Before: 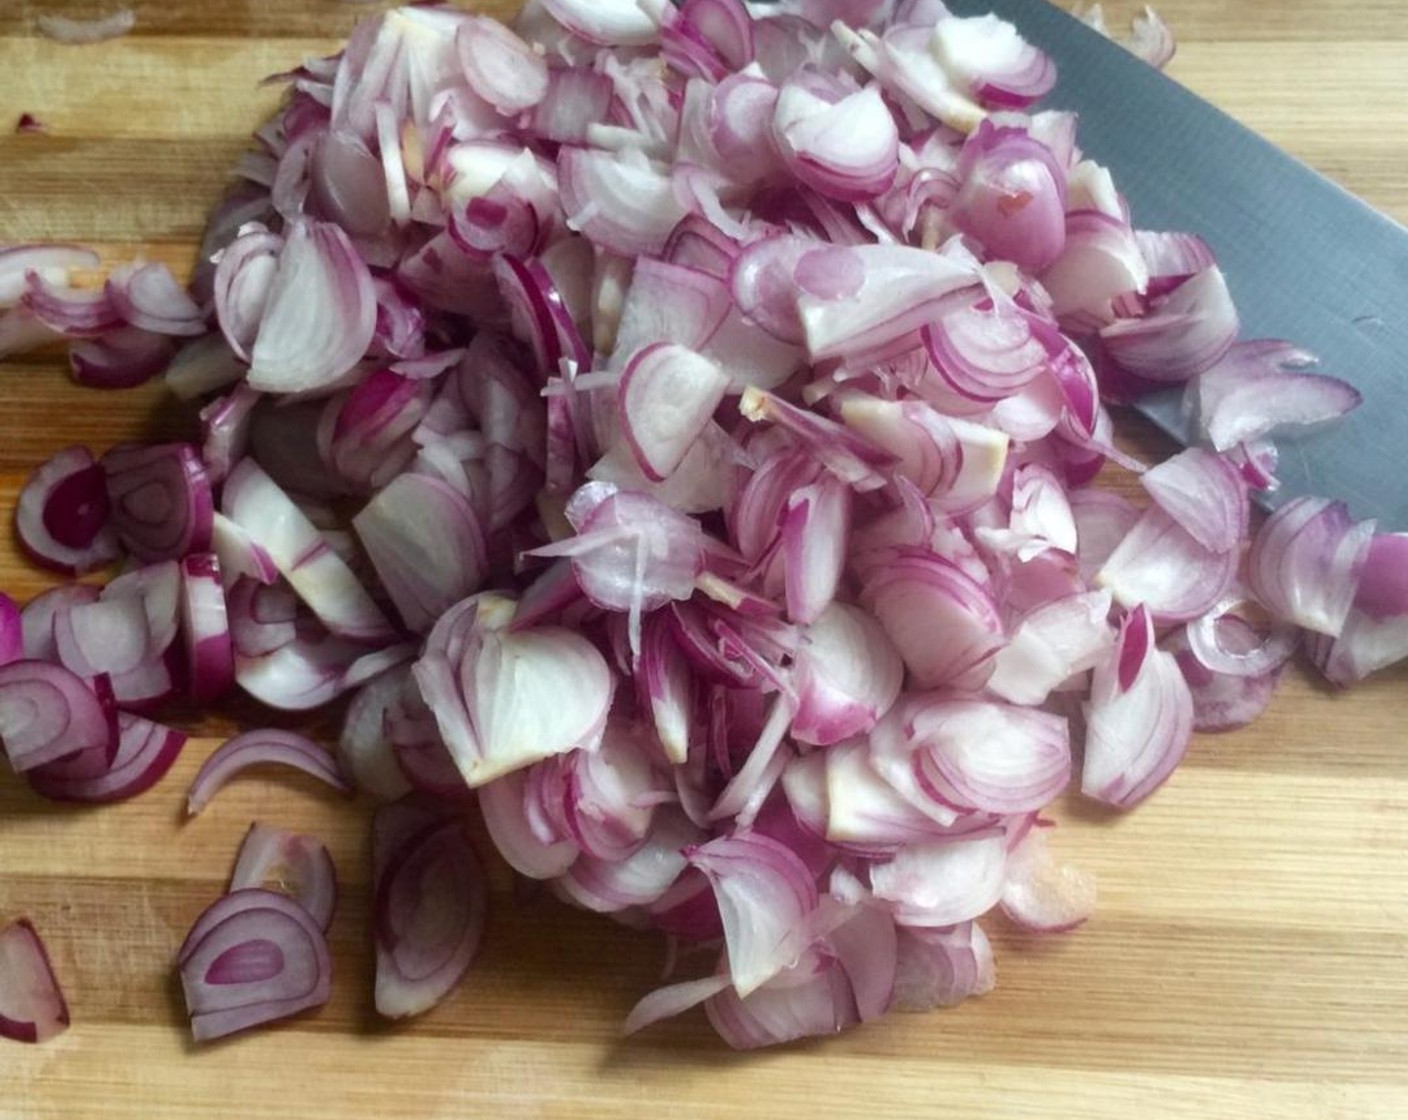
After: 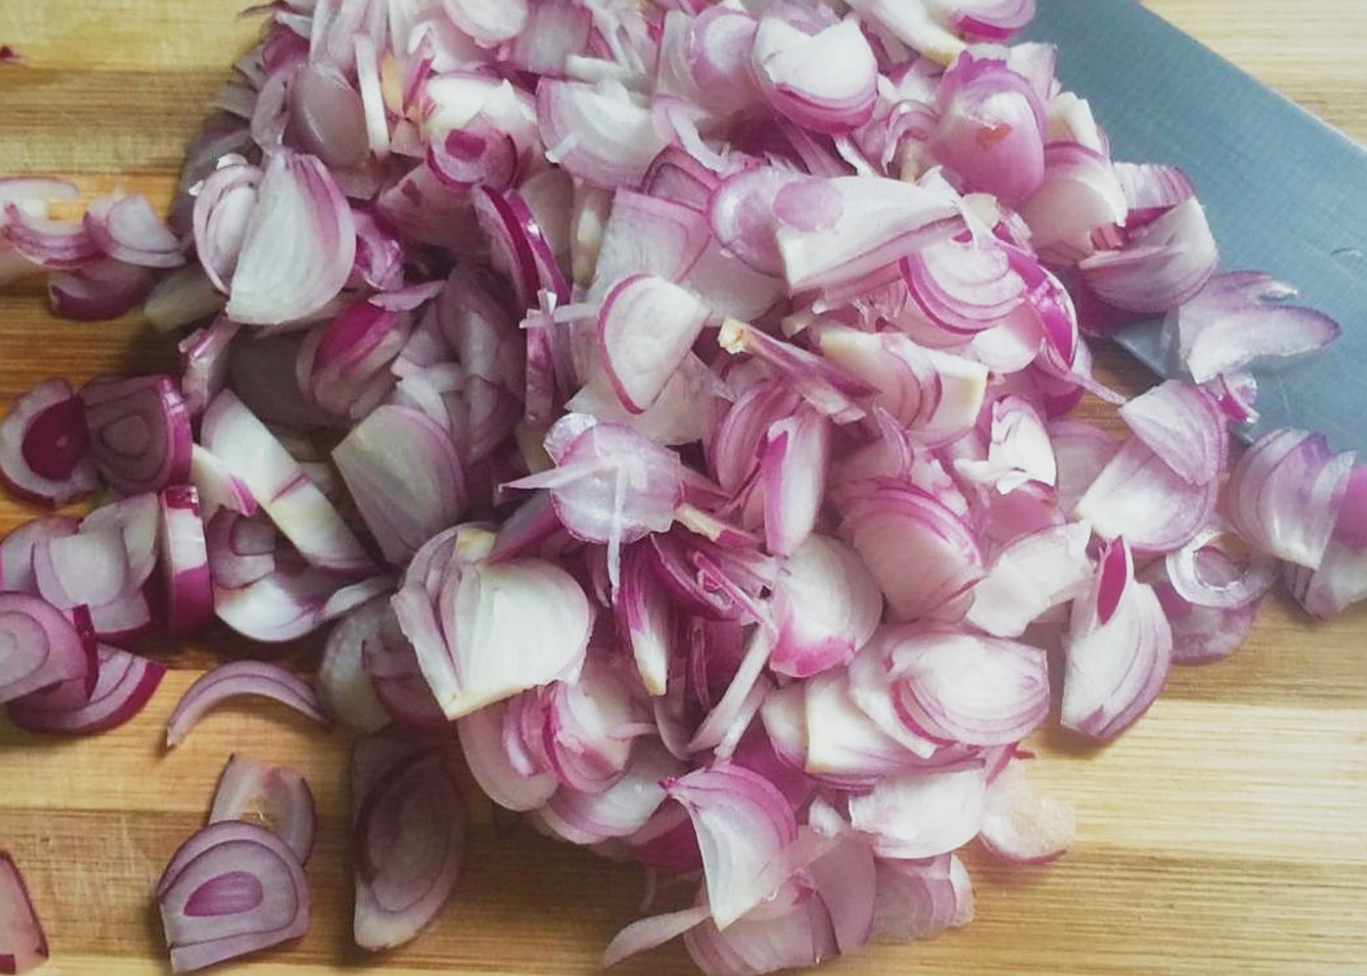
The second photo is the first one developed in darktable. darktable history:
crop: left 1.507%, top 6.147%, right 1.379%, bottom 6.637%
sharpen: on, module defaults
shadows and highlights: shadows 40, highlights -60
base curve: curves: ch0 [(0, 0) (0.088, 0.125) (0.176, 0.251) (0.354, 0.501) (0.613, 0.749) (1, 0.877)], preserve colors none
exposure: black level correction -0.005, exposure 0.054 EV, compensate highlight preservation false
